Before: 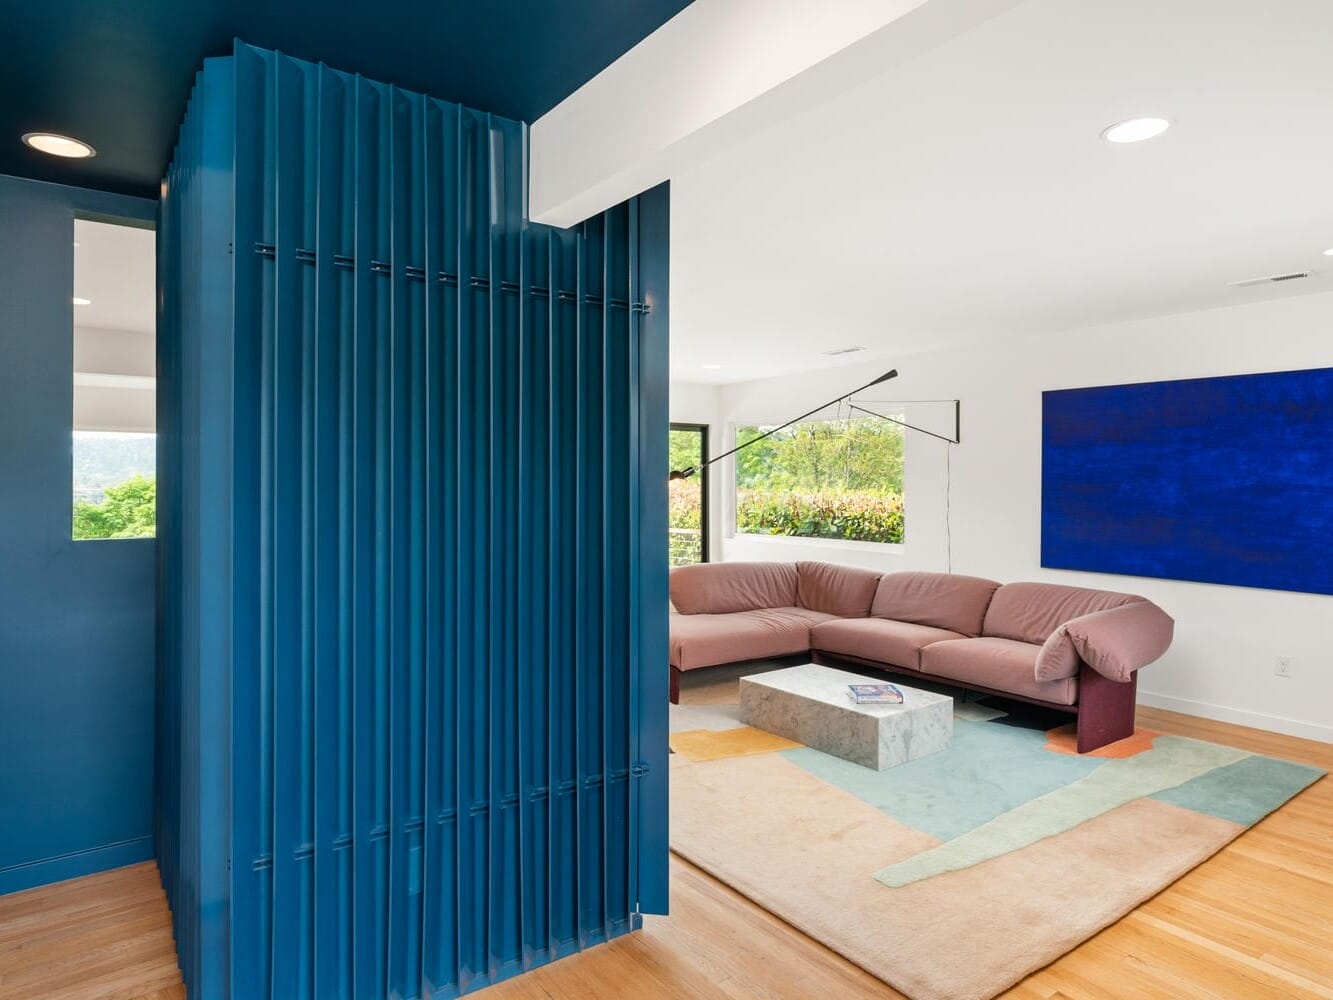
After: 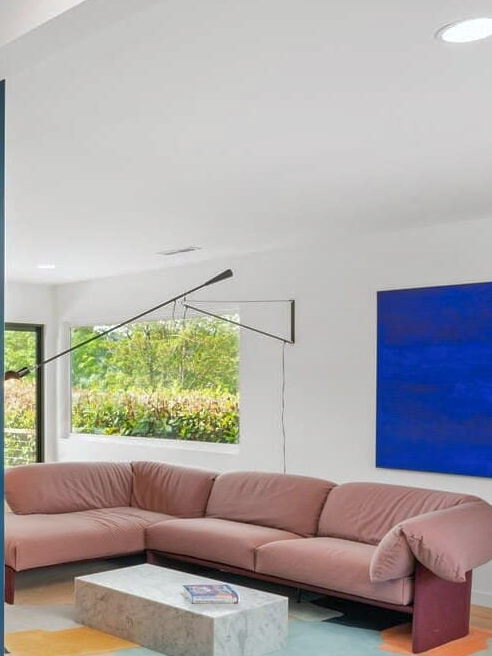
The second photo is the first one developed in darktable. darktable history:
shadows and highlights: on, module defaults
crop and rotate: left 49.936%, top 10.094%, right 13.136%, bottom 24.256%
white balance: red 0.988, blue 1.017
